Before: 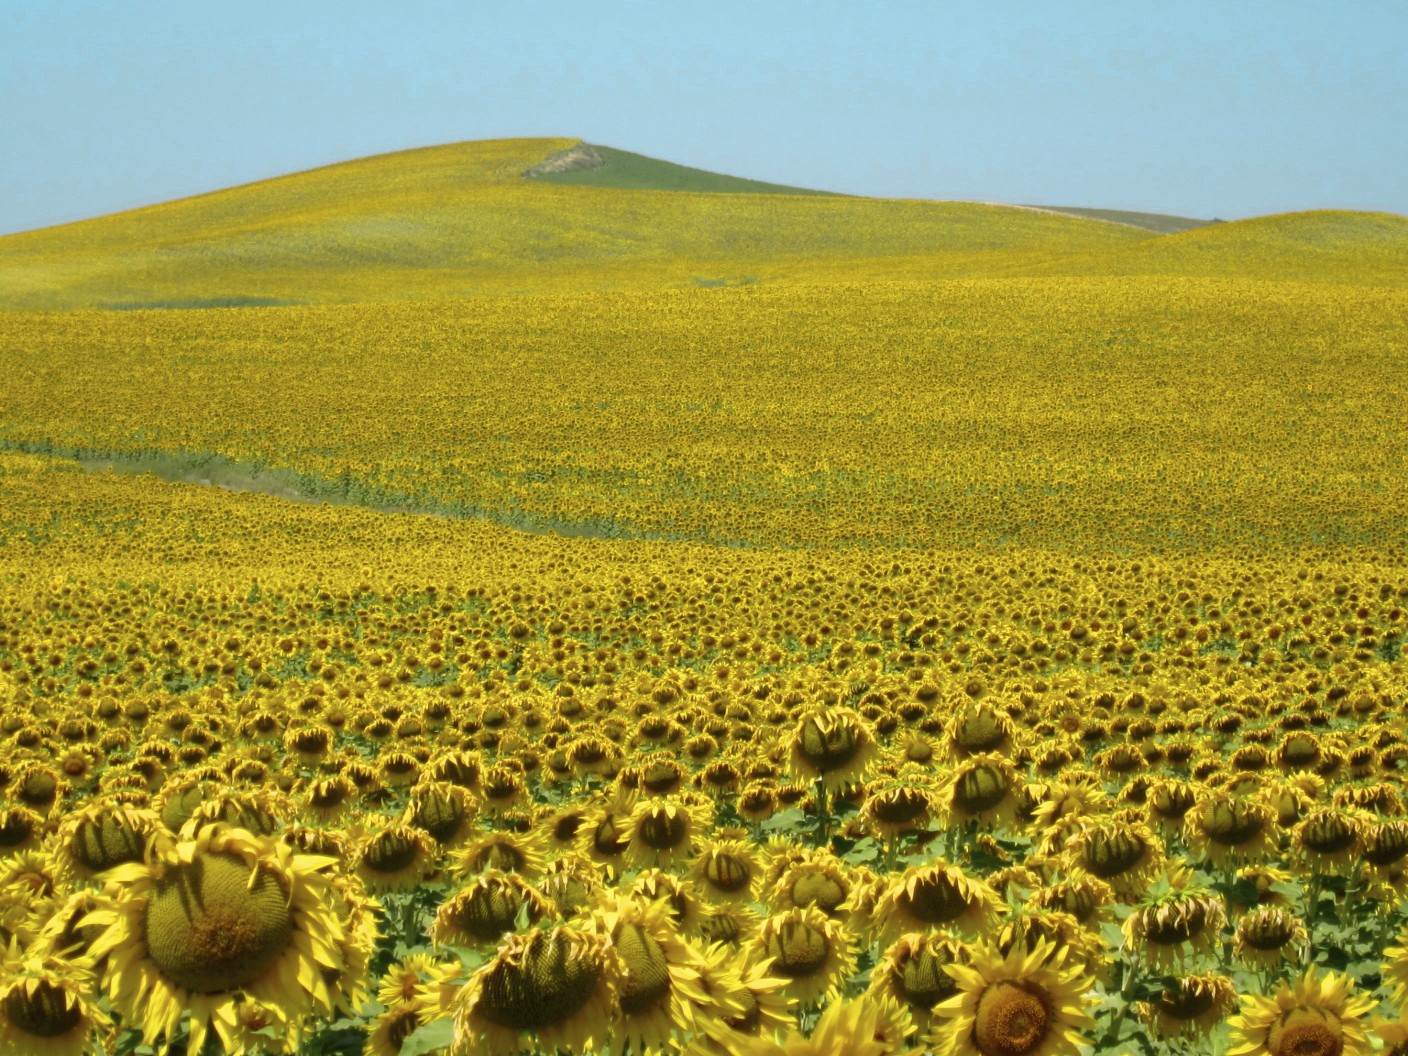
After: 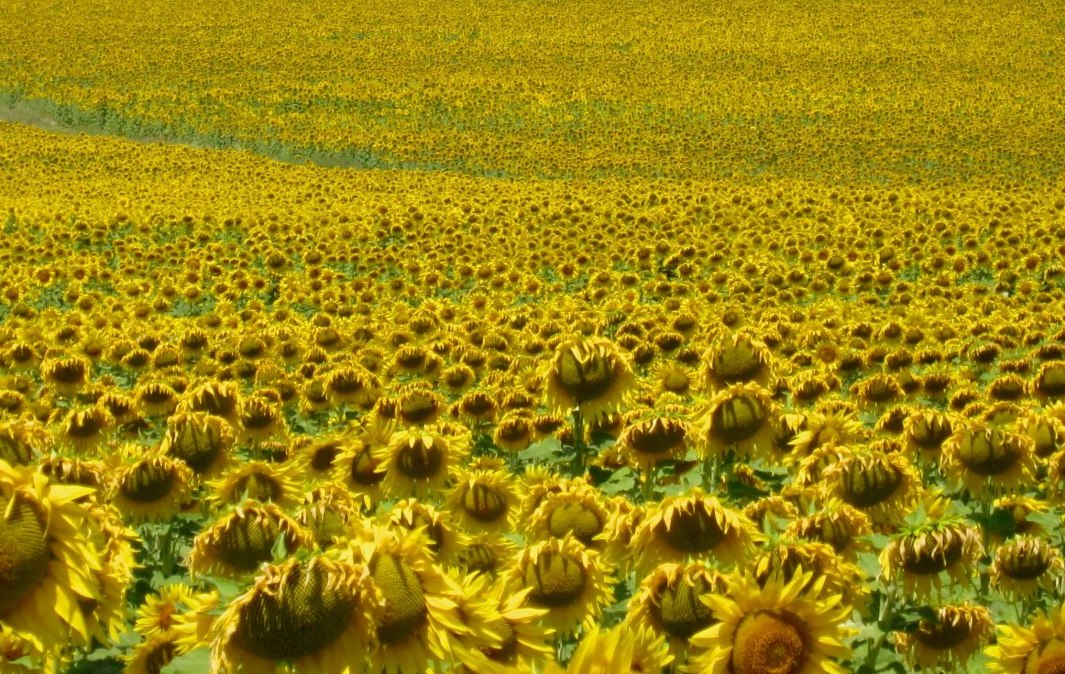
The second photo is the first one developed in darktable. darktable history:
crop and rotate: left 17.299%, top 35.115%, right 7.015%, bottom 1.024%
color balance: mode lift, gamma, gain (sRGB), lift [1.04, 1, 1, 0.97], gamma [1.01, 1, 1, 0.97], gain [0.96, 1, 1, 0.97]
